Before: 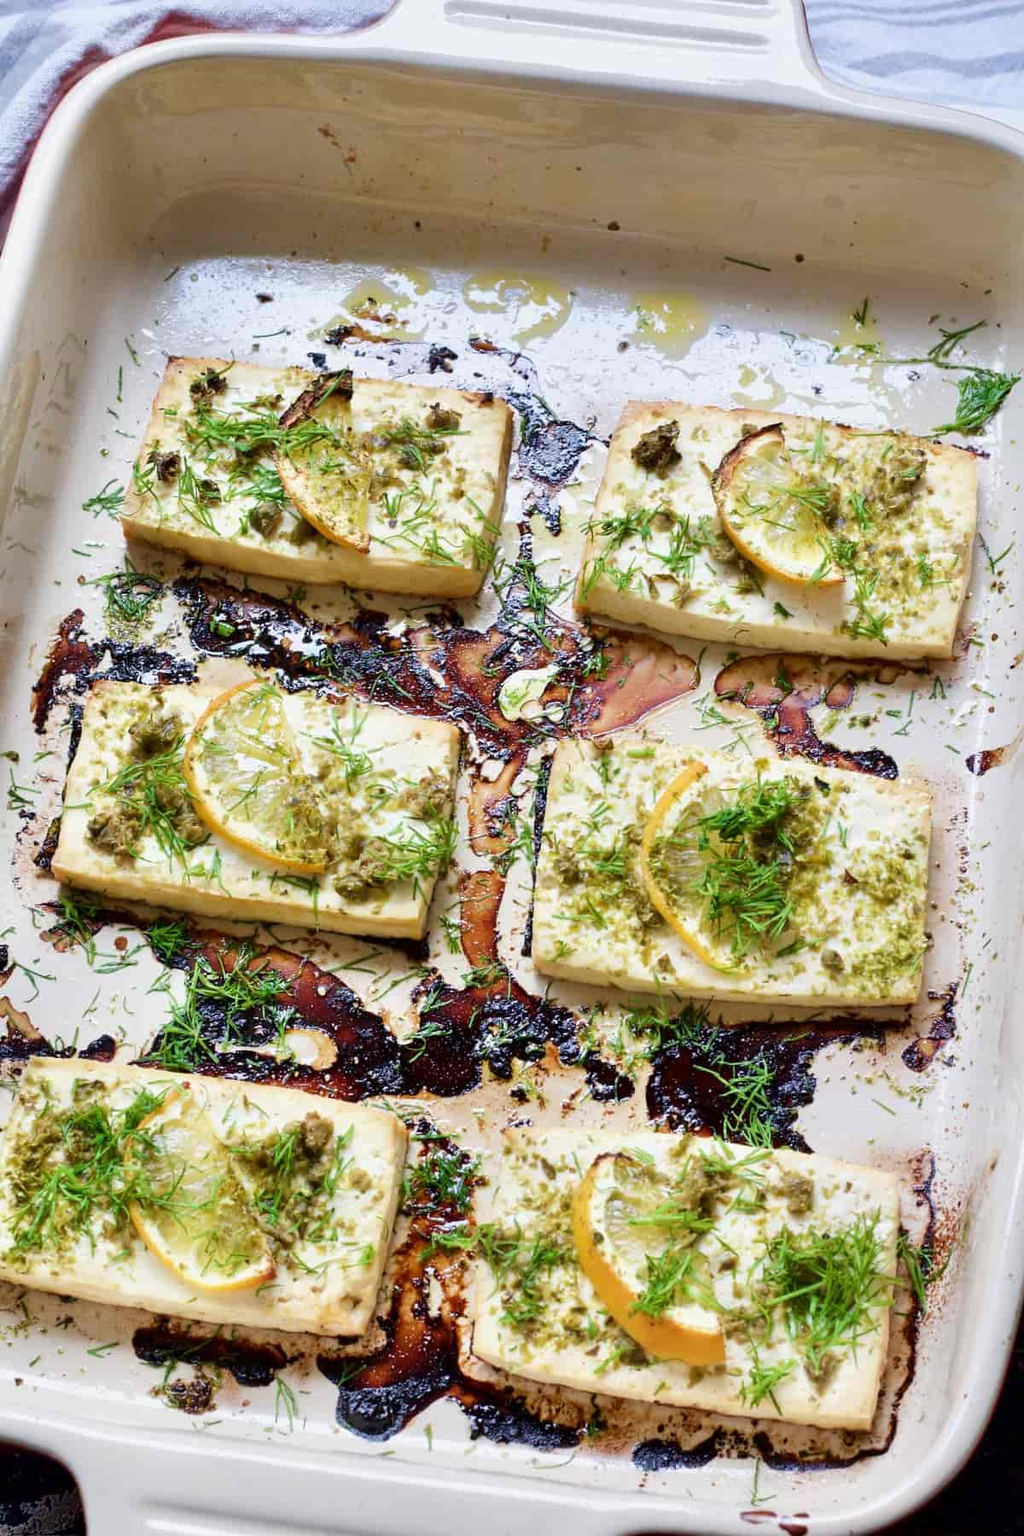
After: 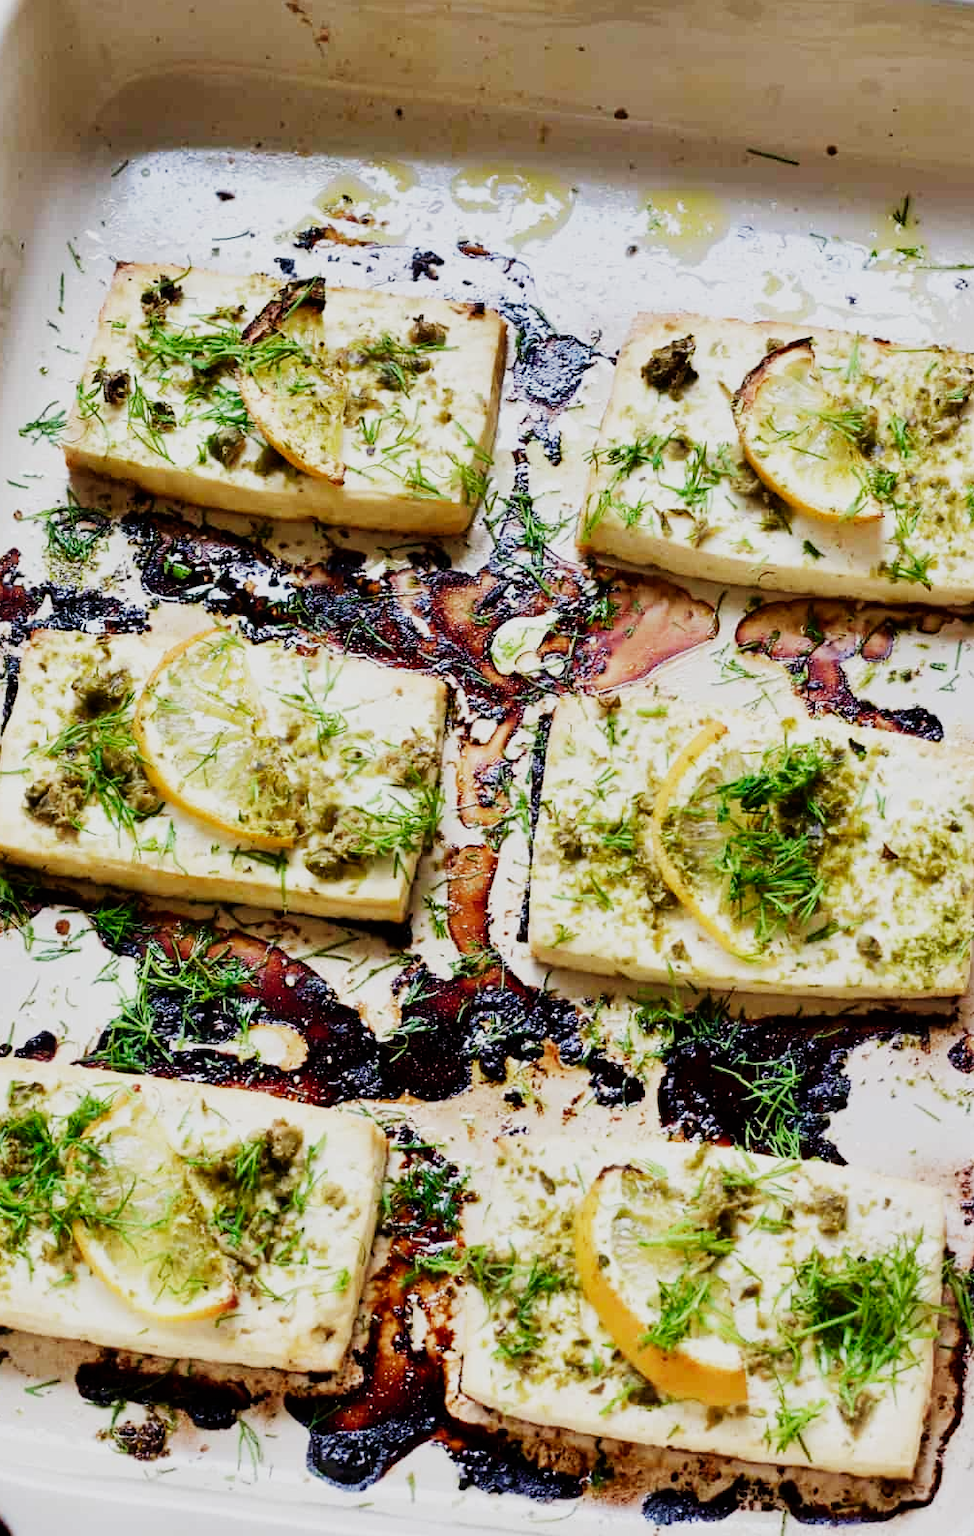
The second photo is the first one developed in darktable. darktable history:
crop: left 6.446%, top 8.188%, right 9.538%, bottom 3.548%
tone equalizer: on, module defaults
sigmoid: contrast 1.7, skew -0.1, preserve hue 0%, red attenuation 0.1, red rotation 0.035, green attenuation 0.1, green rotation -0.017, blue attenuation 0.15, blue rotation -0.052, base primaries Rec2020
